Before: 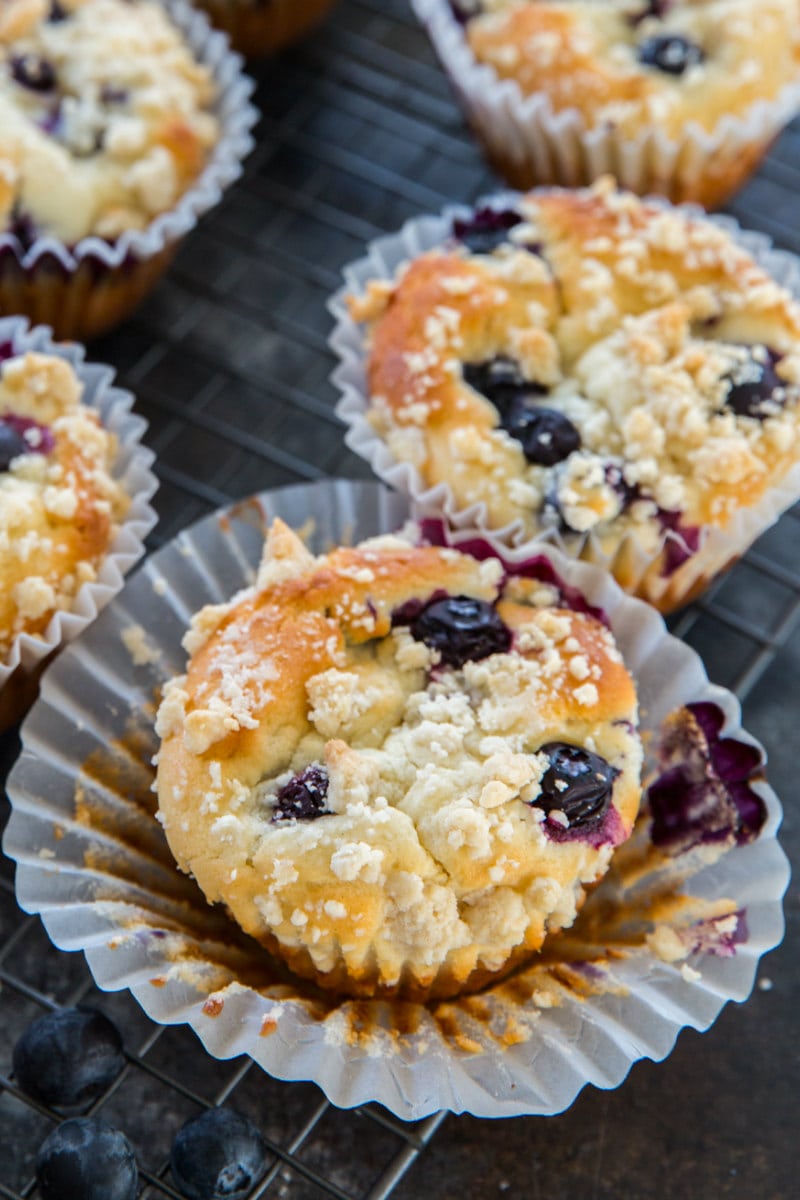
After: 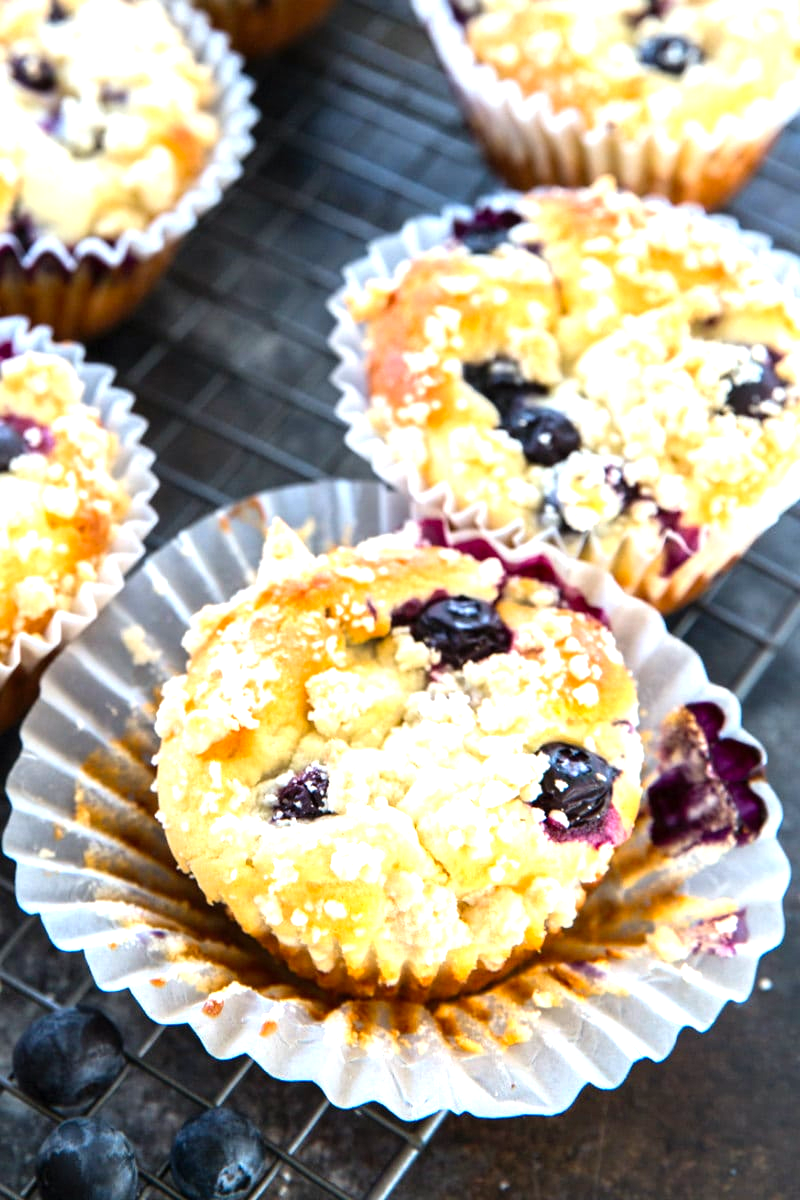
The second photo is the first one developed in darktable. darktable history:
levels: levels [0, 0.352, 0.703]
